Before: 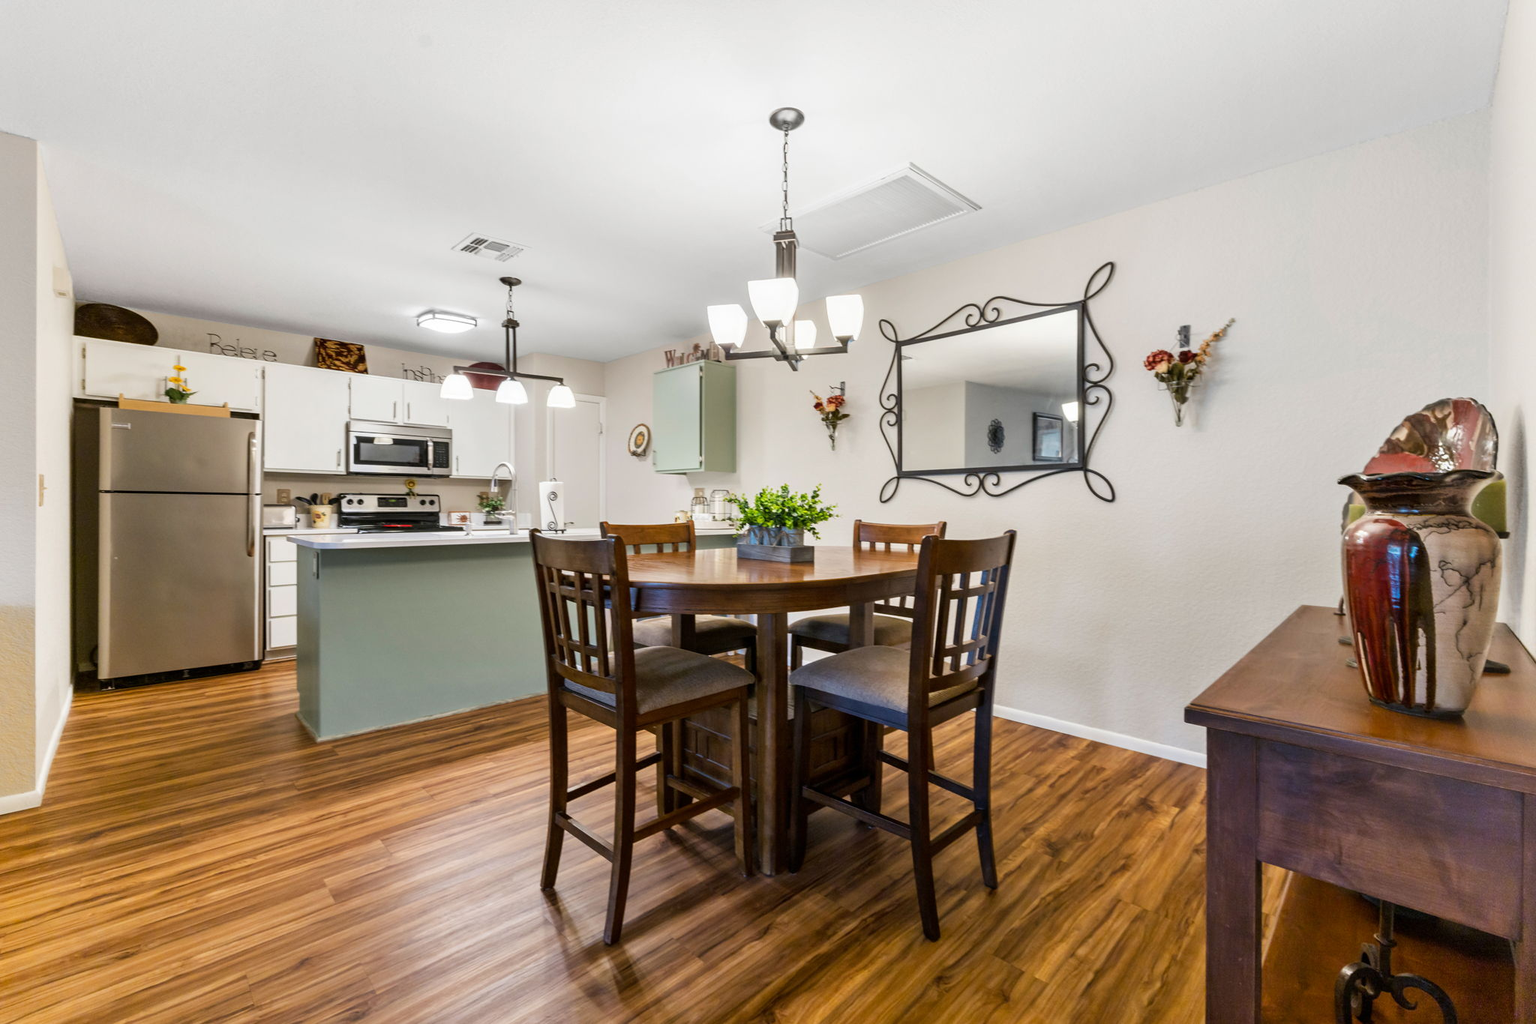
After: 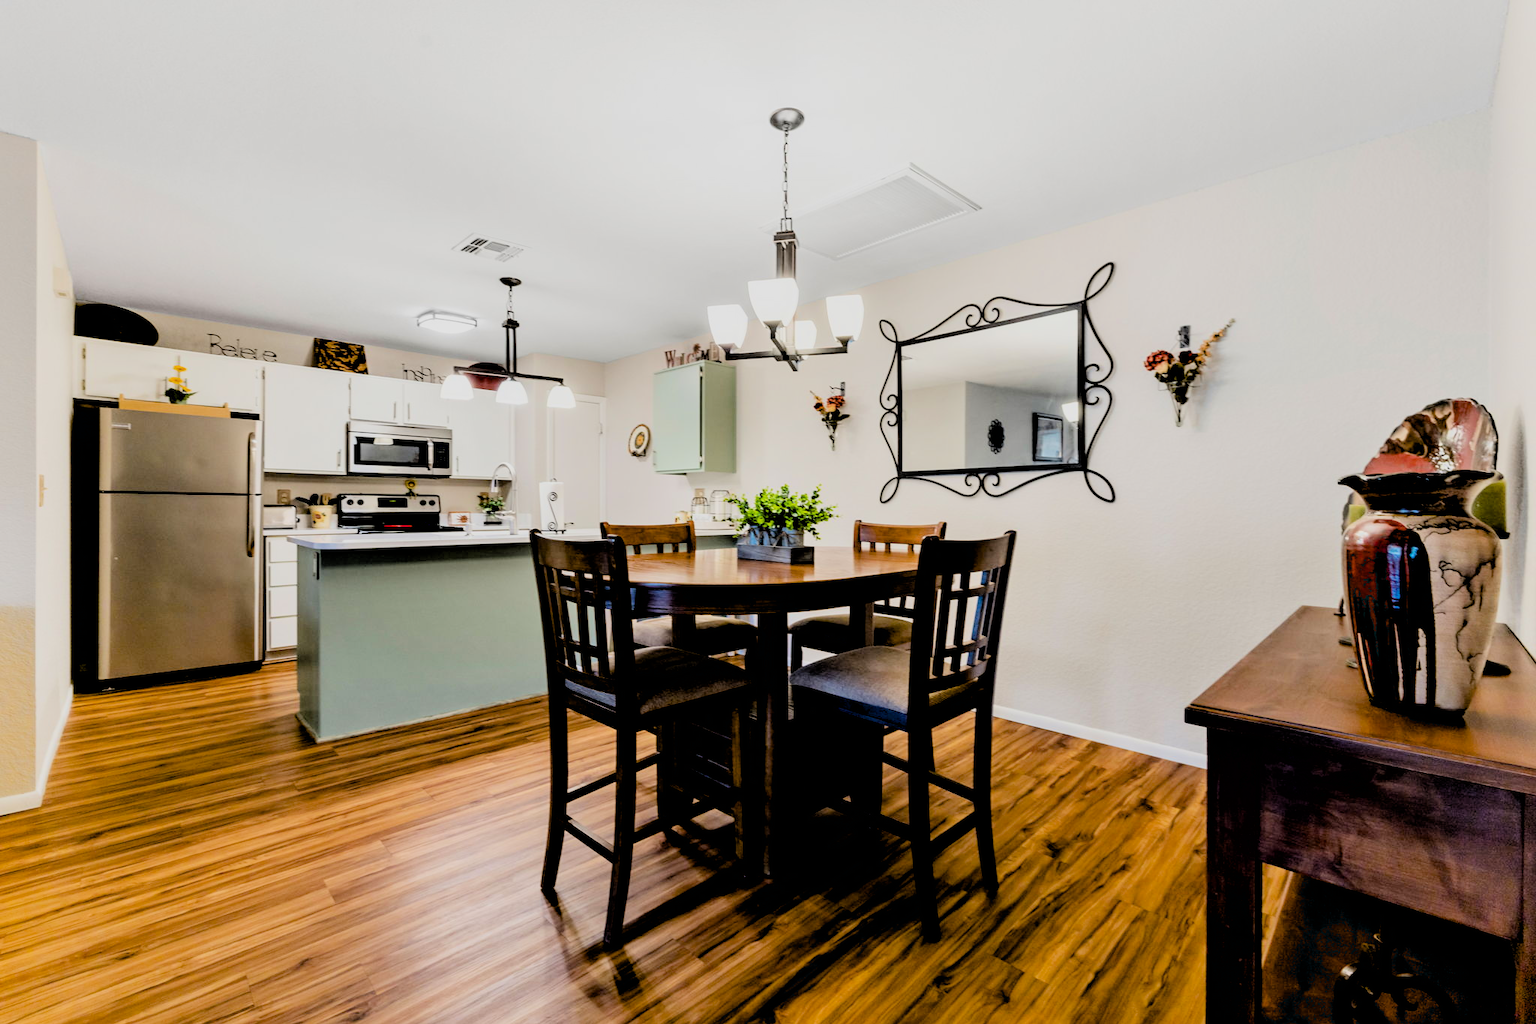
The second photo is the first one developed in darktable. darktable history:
filmic rgb: black relative exposure -2.9 EV, white relative exposure 4.56 EV, hardness 1.7, contrast 1.26, color science v6 (2022)
exposure: black level correction 0.032, exposure 0.322 EV, compensate highlight preservation false
